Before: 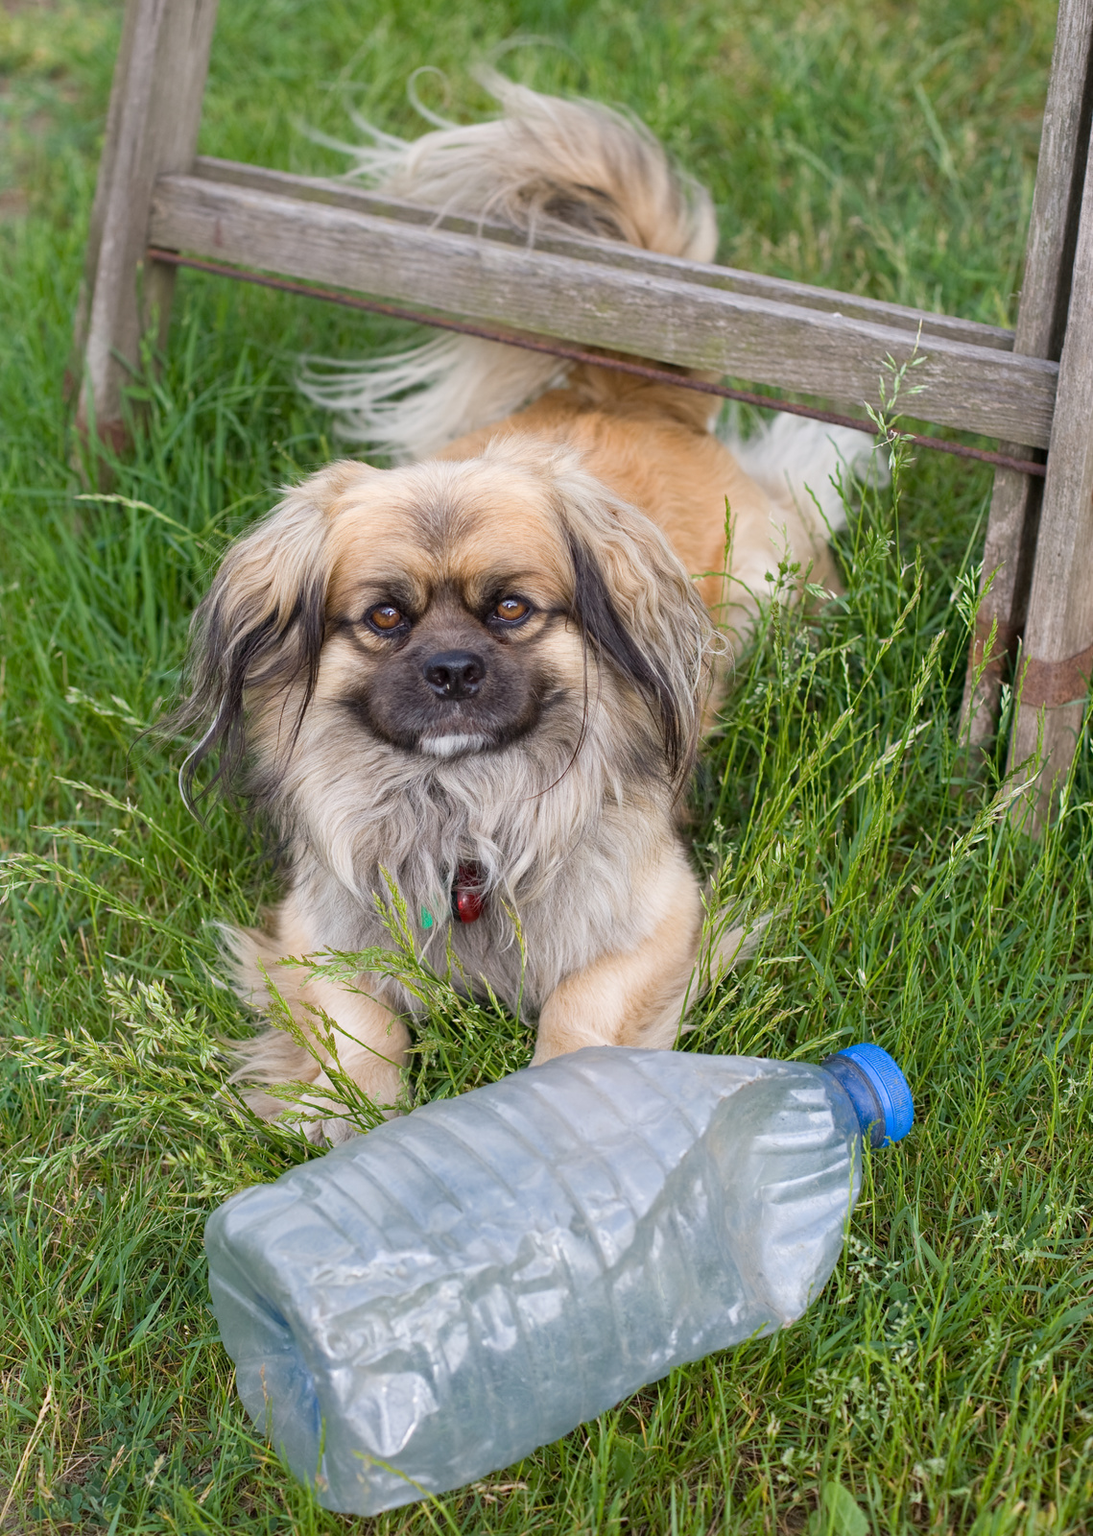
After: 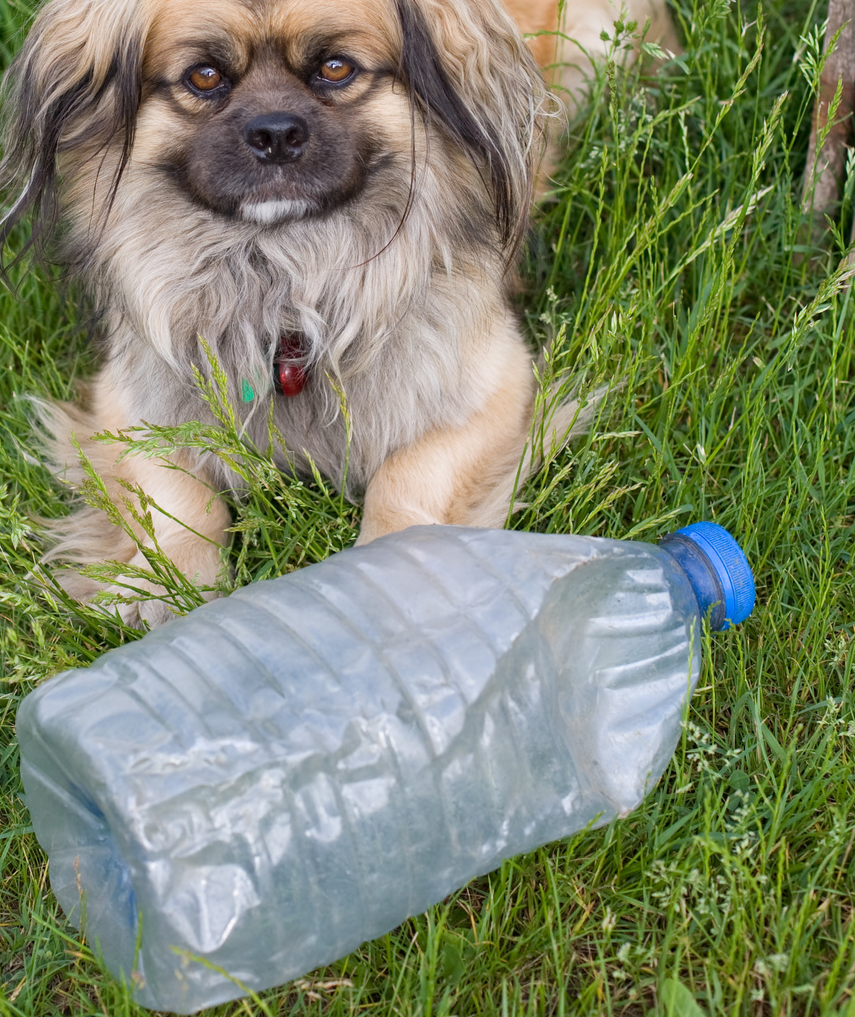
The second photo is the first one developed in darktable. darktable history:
crop and rotate: left 17.311%, top 35.354%, right 7.62%, bottom 1.048%
